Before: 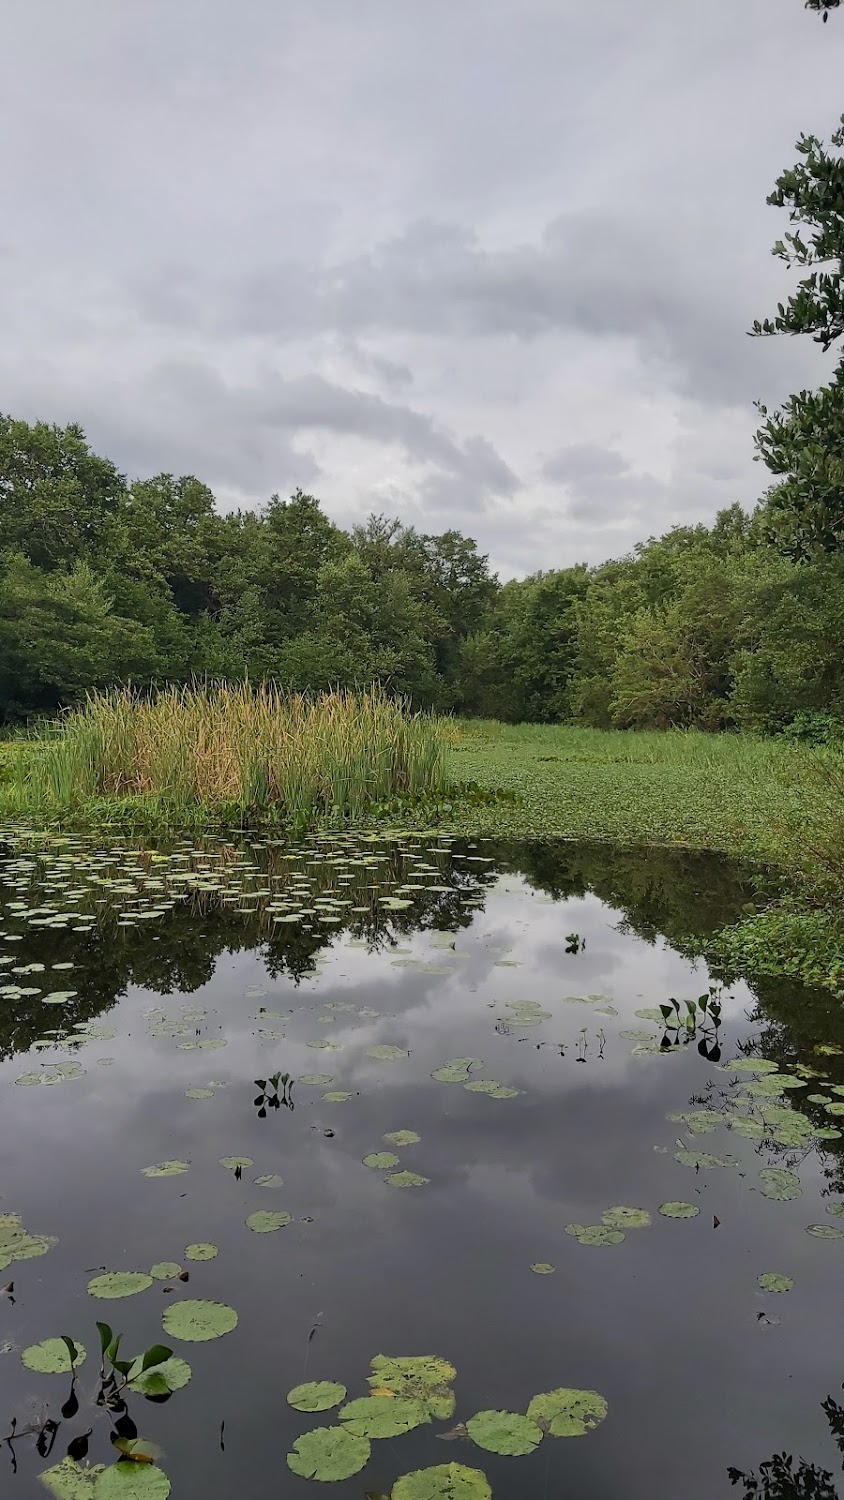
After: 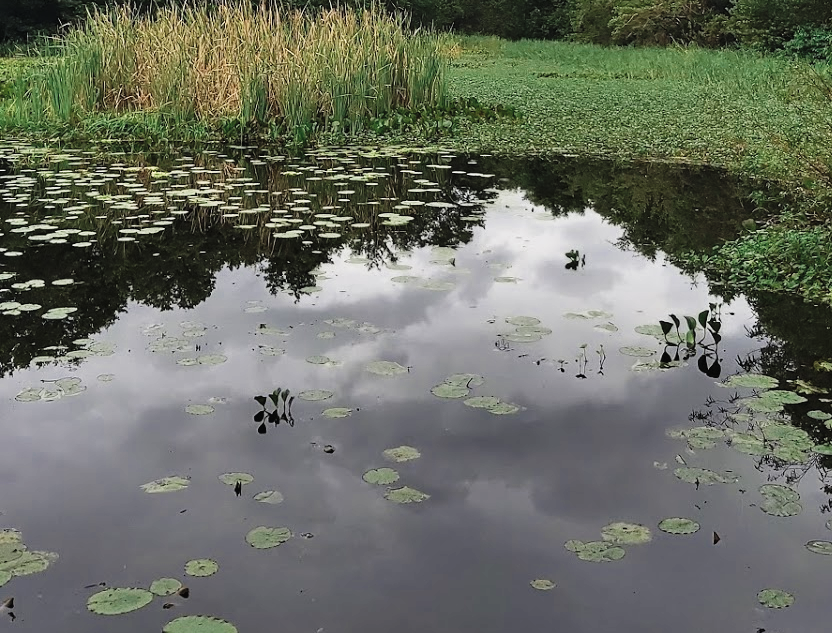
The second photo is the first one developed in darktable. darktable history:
tone equalizer: on, module defaults
crop: top 45.609%, bottom 12.141%
color zones: curves: ch0 [(0, 0.5) (0.125, 0.4) (0.25, 0.5) (0.375, 0.4) (0.5, 0.4) (0.625, 0.35) (0.75, 0.35) (0.875, 0.5)]; ch1 [(0, 0.35) (0.125, 0.45) (0.25, 0.35) (0.375, 0.35) (0.5, 0.35) (0.625, 0.35) (0.75, 0.45) (0.875, 0.35)]; ch2 [(0, 0.6) (0.125, 0.5) (0.25, 0.5) (0.375, 0.6) (0.5, 0.6) (0.625, 0.5) (0.75, 0.5) (0.875, 0.5)]
tone curve: curves: ch0 [(0, 0.018) (0.162, 0.128) (0.434, 0.478) (0.667, 0.785) (0.819, 0.943) (1, 0.991)]; ch1 [(0, 0) (0.402, 0.36) (0.476, 0.449) (0.506, 0.505) (0.523, 0.518) (0.582, 0.586) (0.641, 0.668) (0.7, 0.741) (1, 1)]; ch2 [(0, 0) (0.416, 0.403) (0.483, 0.472) (0.503, 0.505) (0.521, 0.519) (0.547, 0.561) (0.597, 0.643) (0.699, 0.759) (0.997, 0.858)], preserve colors none
